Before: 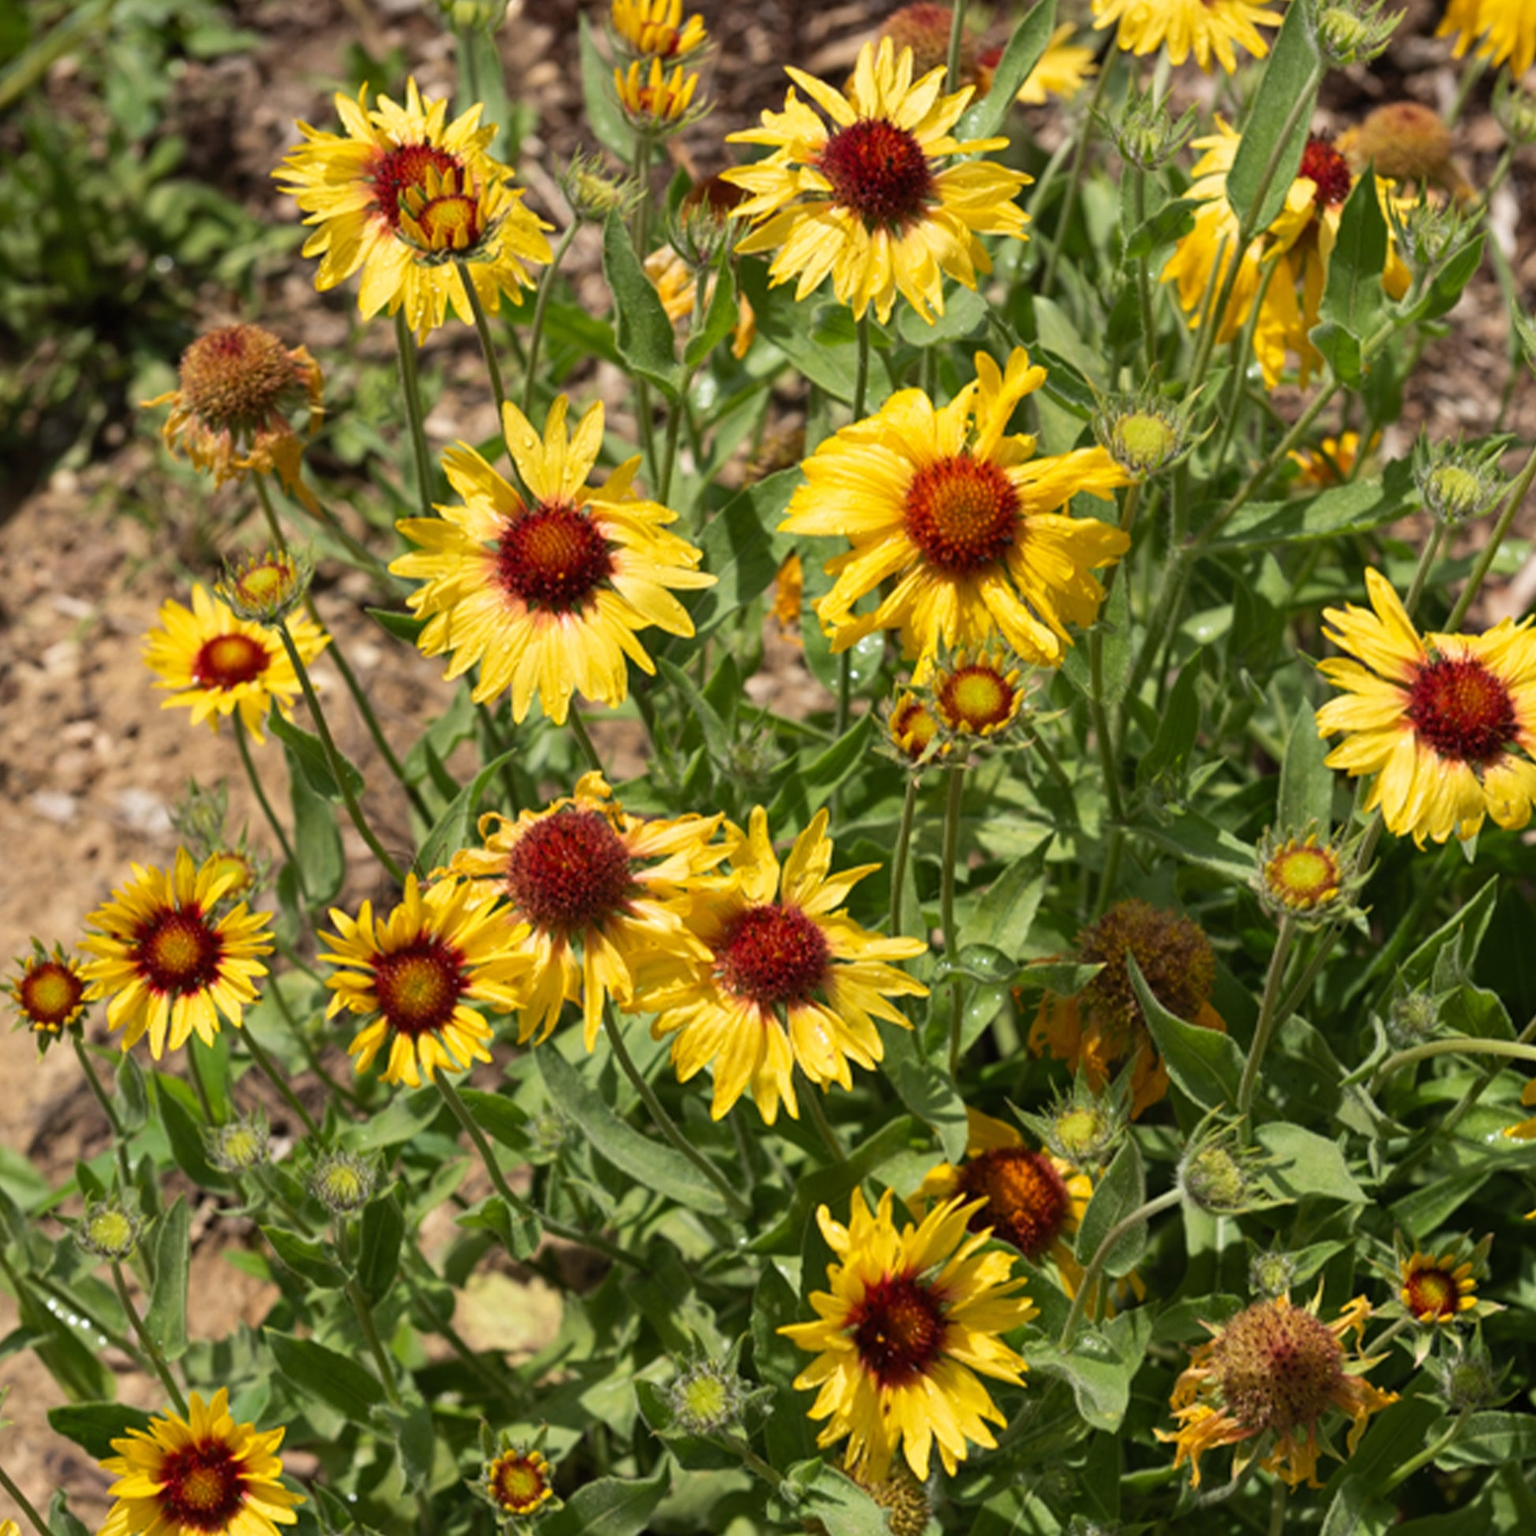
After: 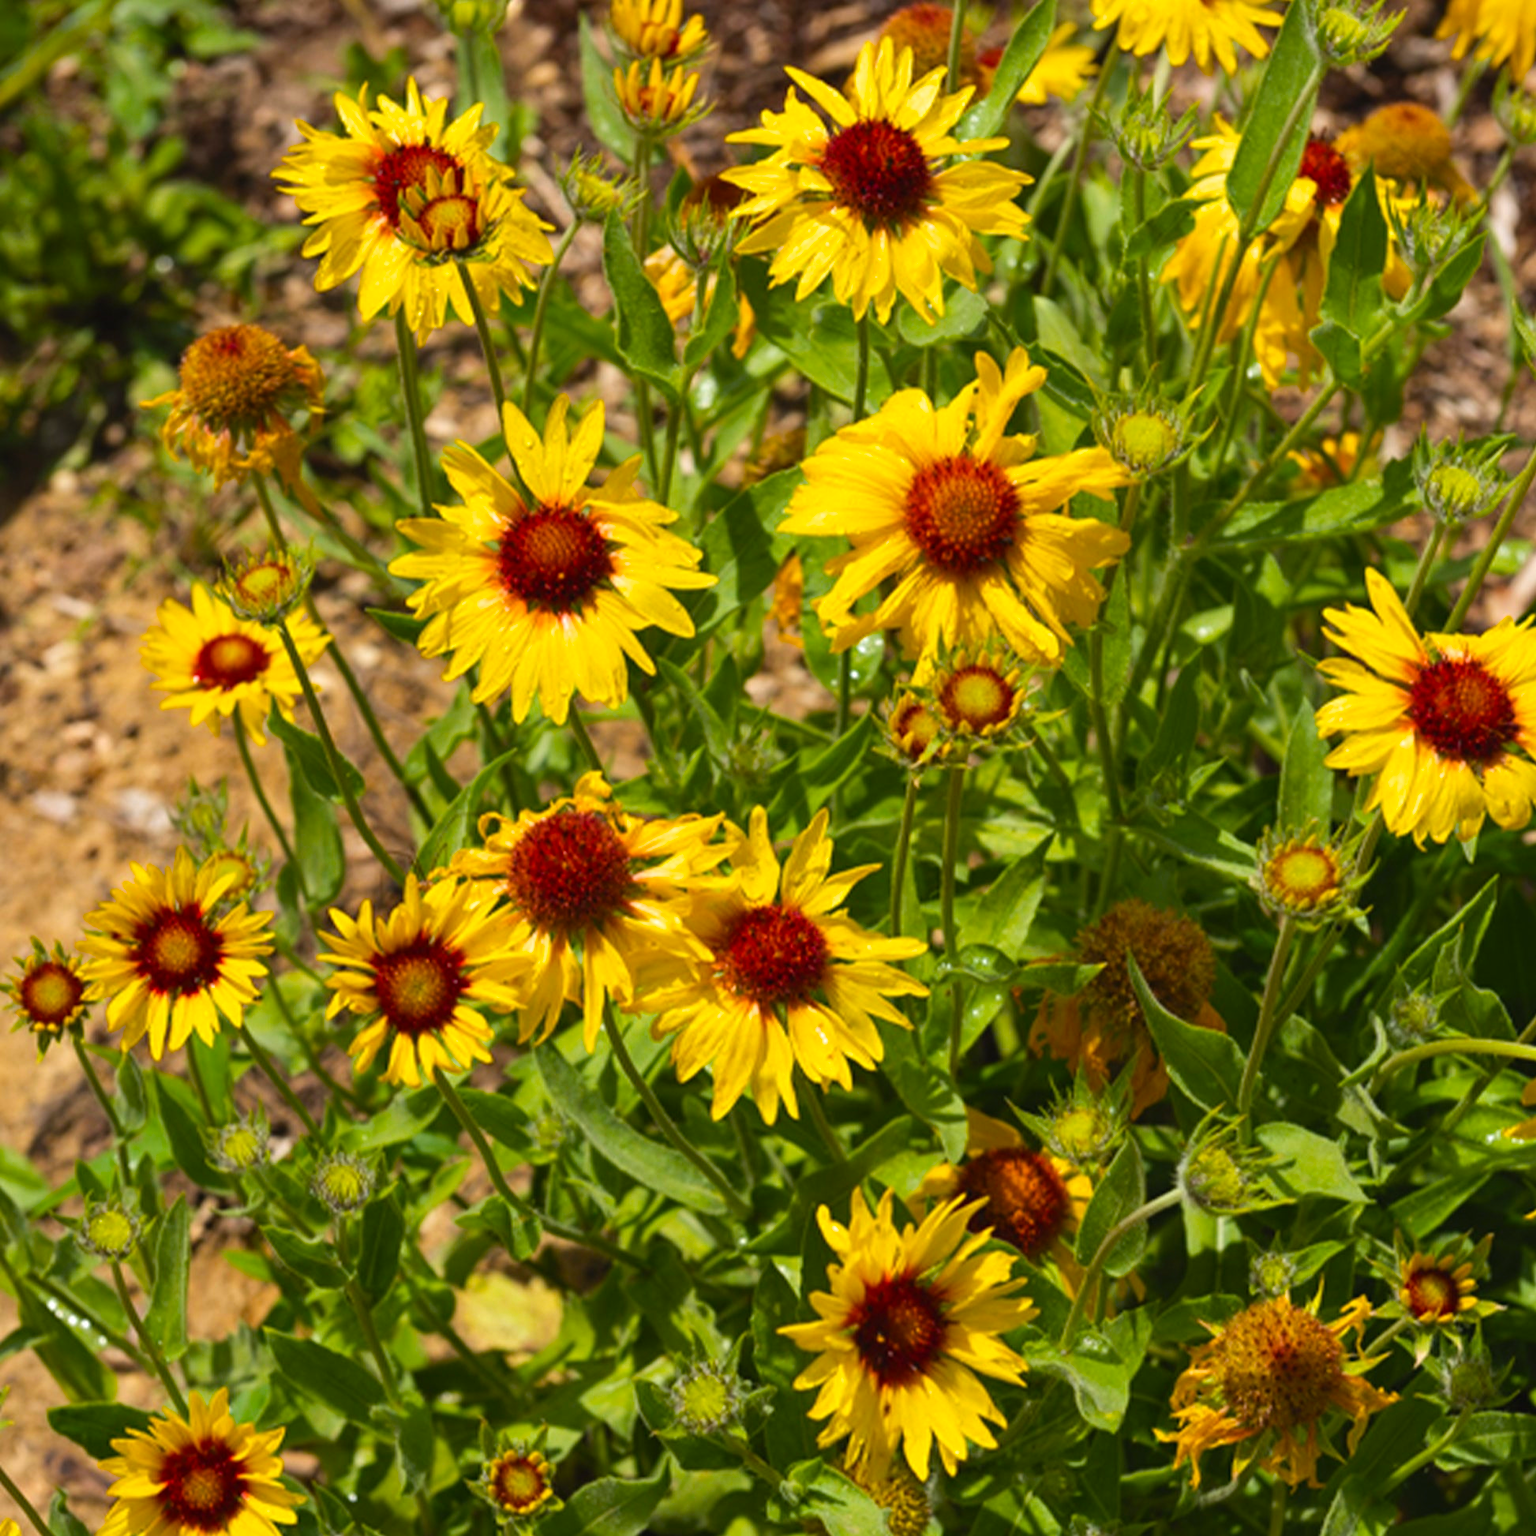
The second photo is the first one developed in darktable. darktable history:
color balance rgb: linear chroma grading › global chroma 15%, perceptual saturation grading › global saturation 30%
exposure: black level correction -0.003, exposure 0.04 EV, compensate highlight preservation false
